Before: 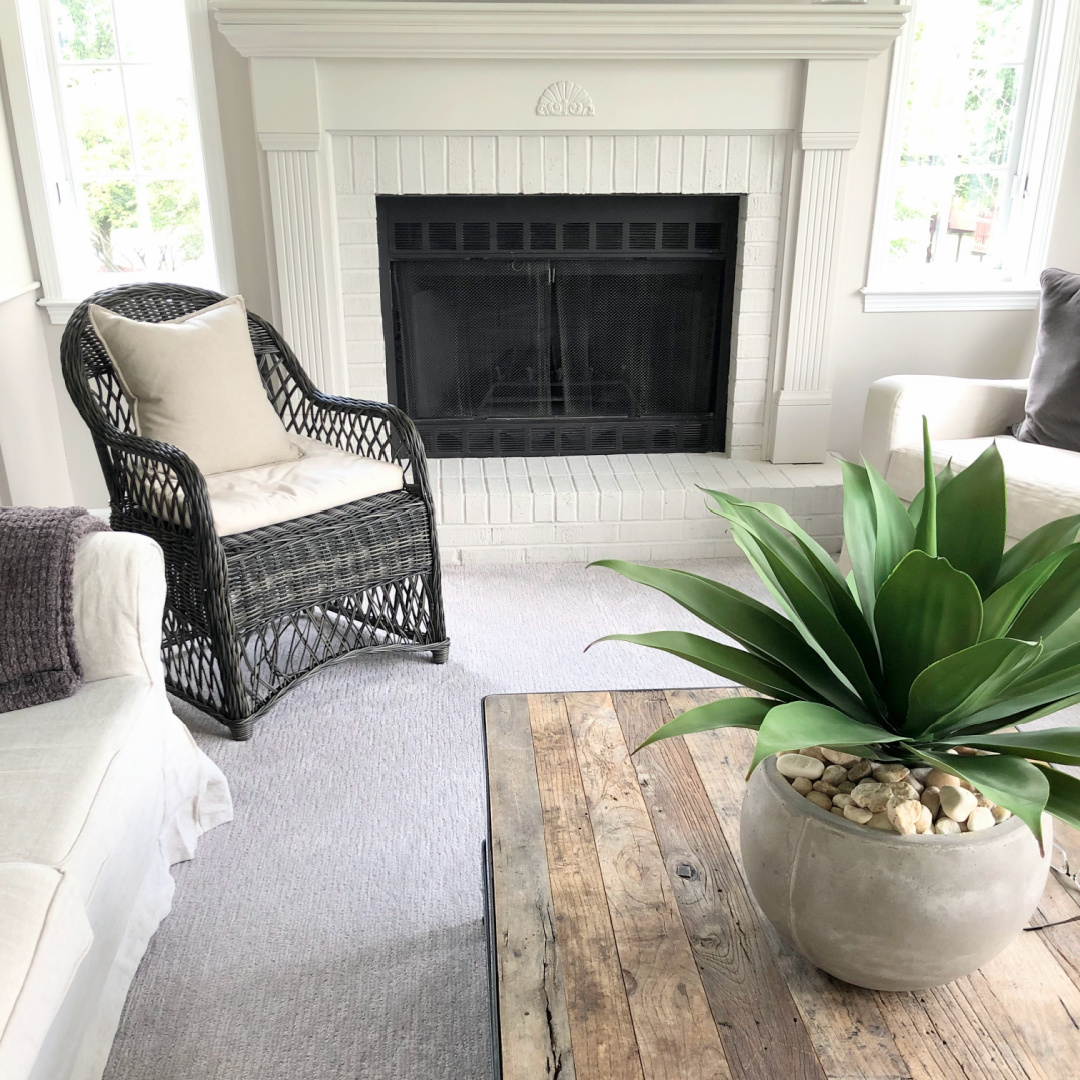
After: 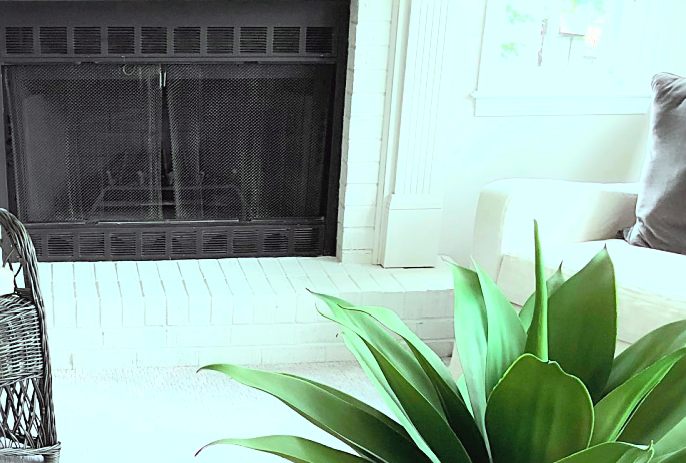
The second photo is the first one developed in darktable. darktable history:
sharpen: on, module defaults
crop: left 36.03%, top 18.204%, right 0.376%, bottom 38.843%
color balance rgb: highlights gain › luminance 15.251%, highlights gain › chroma 3.981%, highlights gain › hue 210.44°, perceptual saturation grading › global saturation 25.889%, perceptual brilliance grading › global brilliance 2.926%, perceptual brilliance grading › highlights -2.347%, perceptual brilliance grading › shadows 3.122%, global vibrance 20%
tone curve: curves: ch0 [(0.003, 0.029) (0.188, 0.252) (0.46, 0.56) (0.608, 0.748) (0.871, 0.955) (1, 1)]; ch1 [(0, 0) (0.35, 0.356) (0.45, 0.453) (0.508, 0.515) (0.618, 0.634) (1, 1)]; ch2 [(0, 0) (0.456, 0.469) (0.5, 0.5) (0.634, 0.625) (1, 1)], color space Lab, independent channels, preserve colors none
